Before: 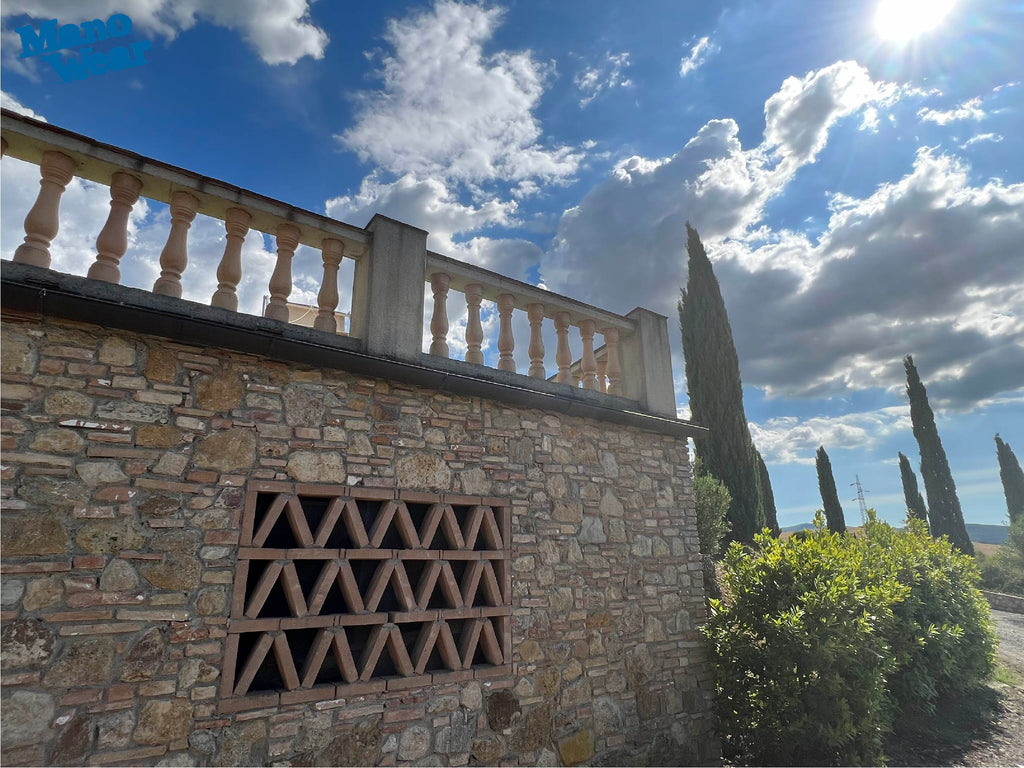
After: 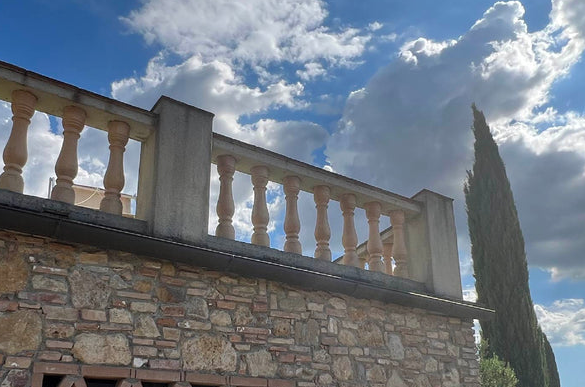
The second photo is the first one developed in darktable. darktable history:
shadows and highlights: shadows 25, highlights -25
crop: left 20.932%, top 15.471%, right 21.848%, bottom 34.081%
